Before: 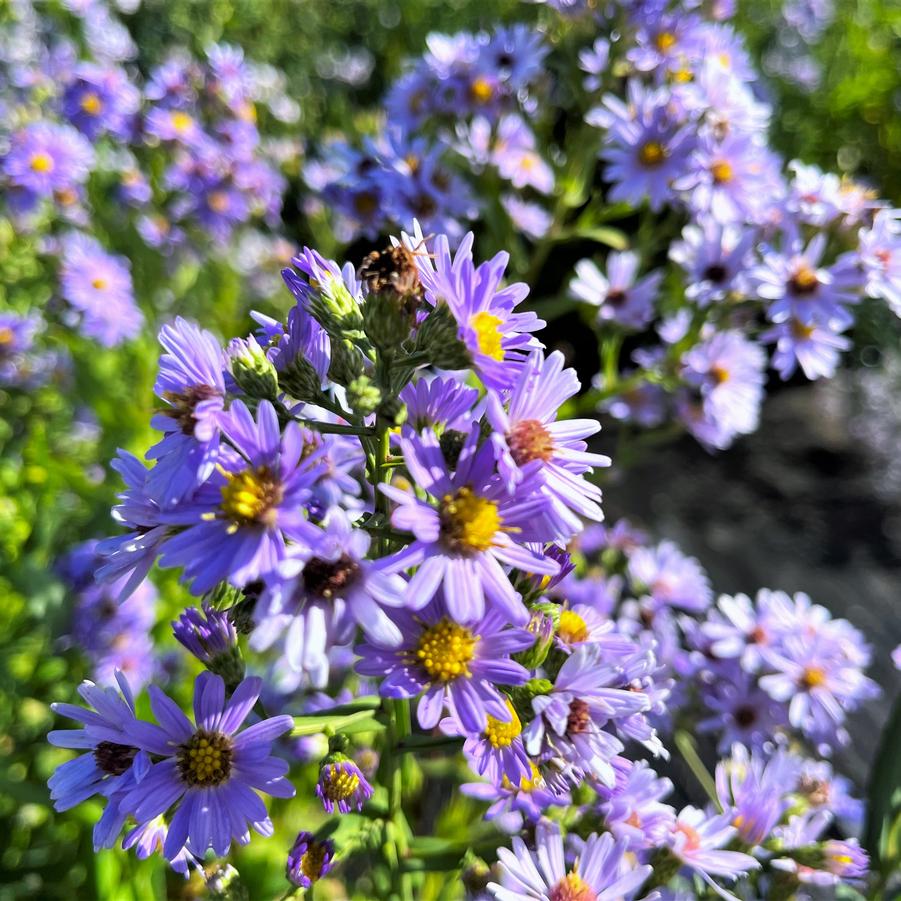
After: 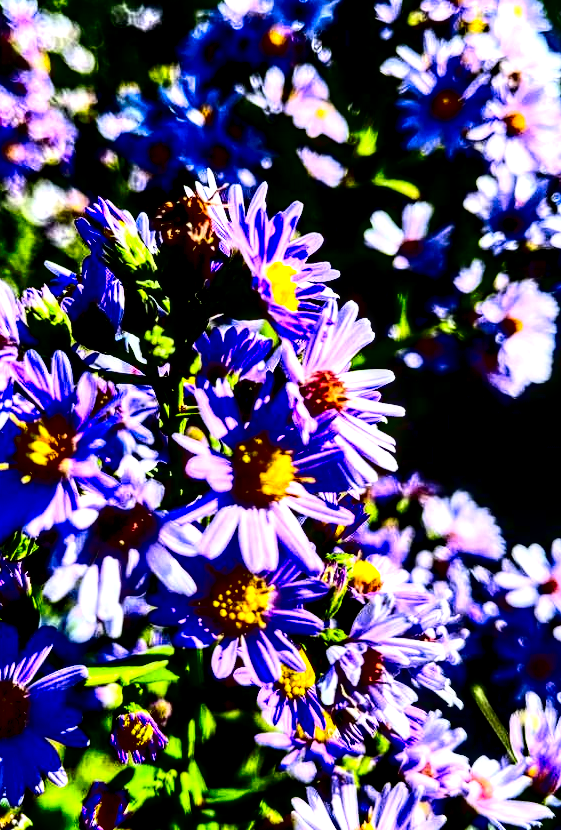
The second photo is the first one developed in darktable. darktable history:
contrast brightness saturation: contrast 0.77, brightness -1, saturation 1
local contrast: detail 203%
exposure: compensate highlight preservation false
crop and rotate: left 22.918%, top 5.629%, right 14.711%, bottom 2.247%
